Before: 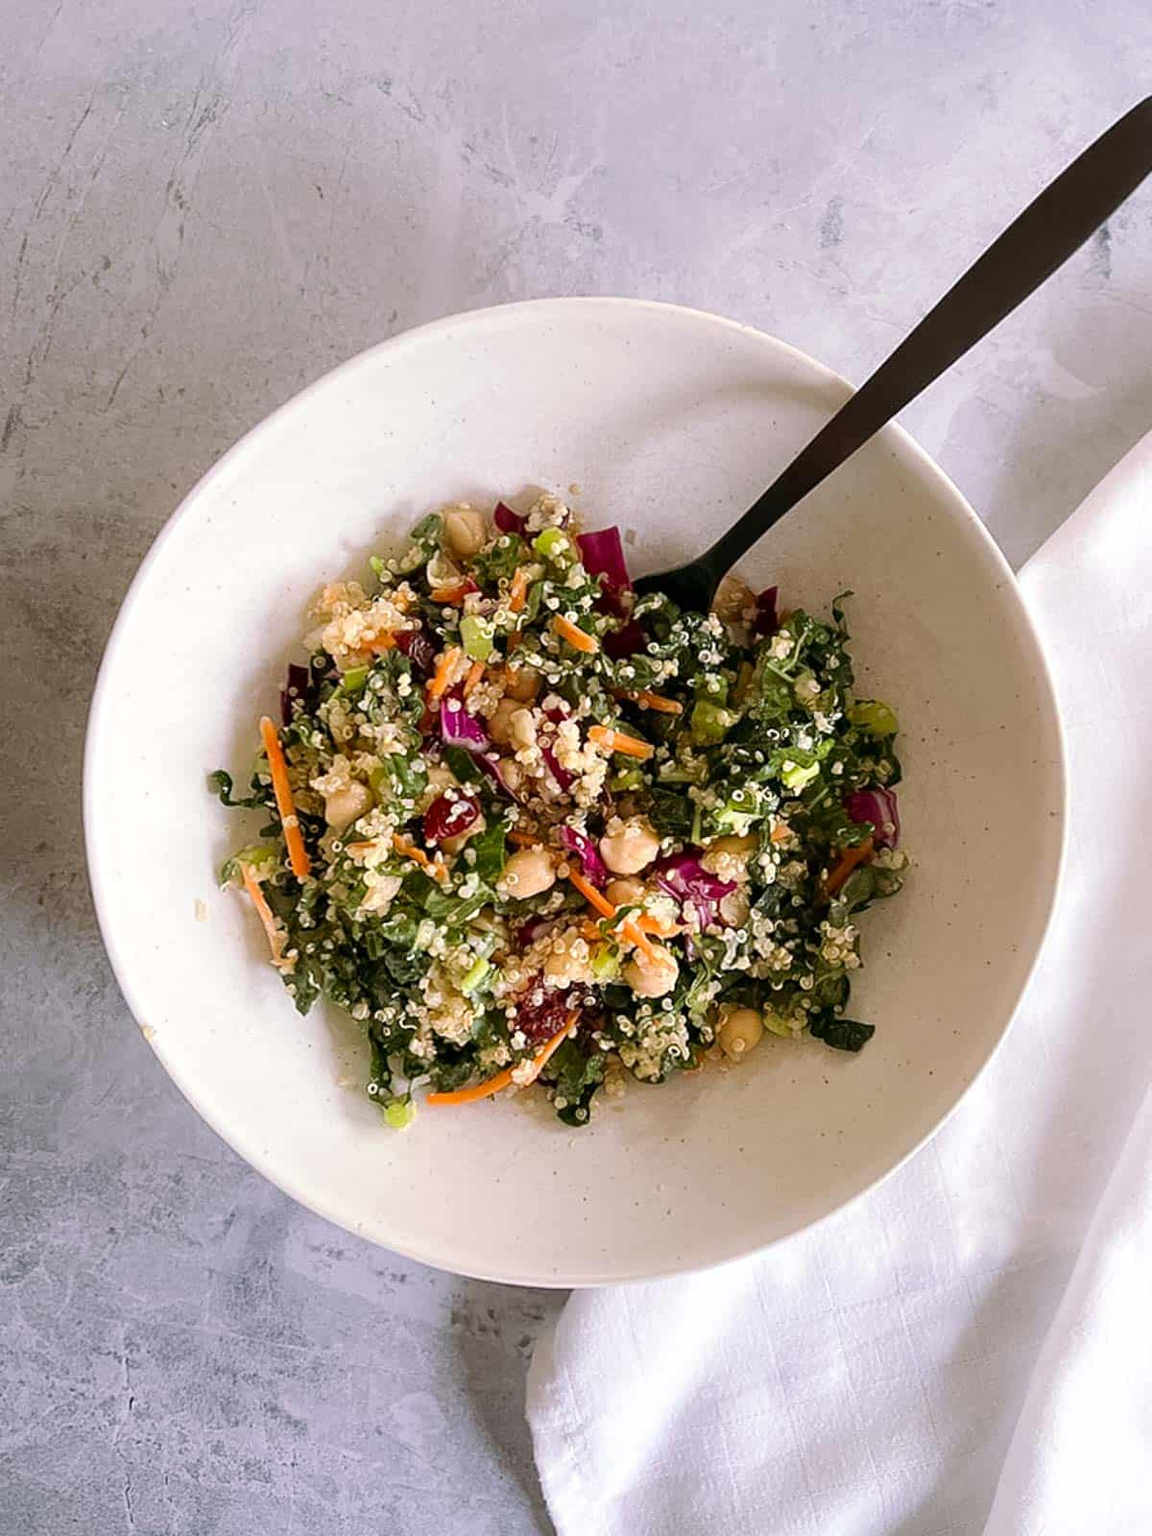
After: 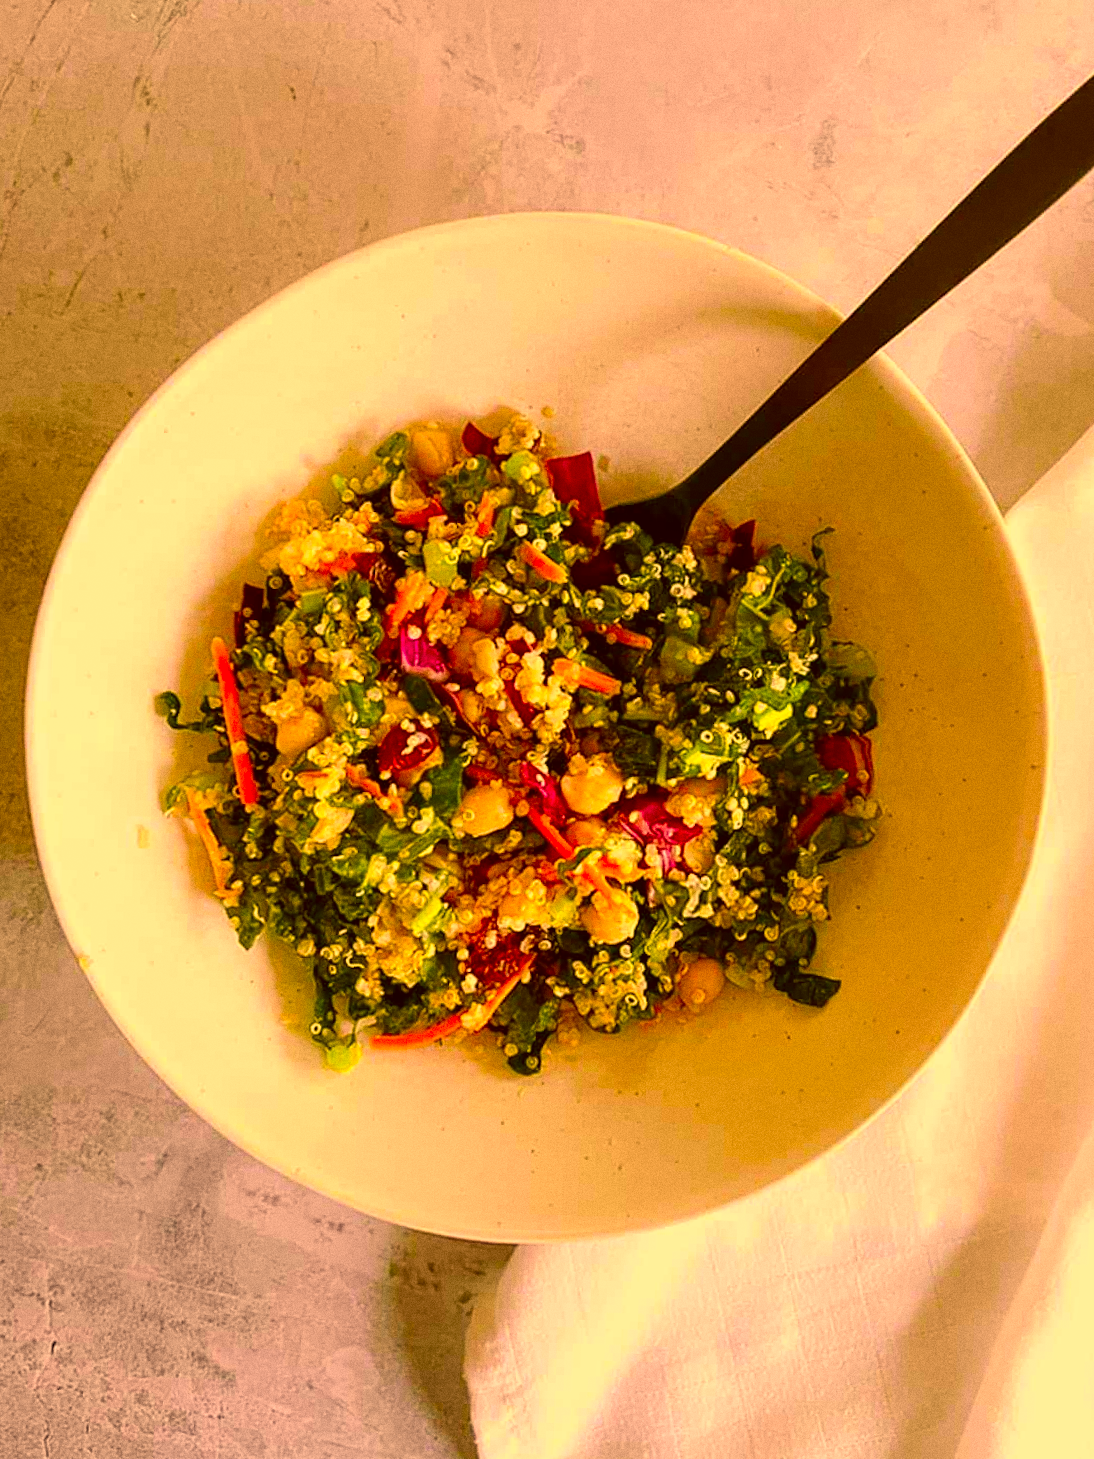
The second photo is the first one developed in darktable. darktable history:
crop and rotate: angle -1.96°, left 3.097%, top 4.154%, right 1.586%, bottom 0.529%
grain: on, module defaults
color correction: highlights a* 10.44, highlights b* 30.04, shadows a* 2.73, shadows b* 17.51, saturation 1.72
